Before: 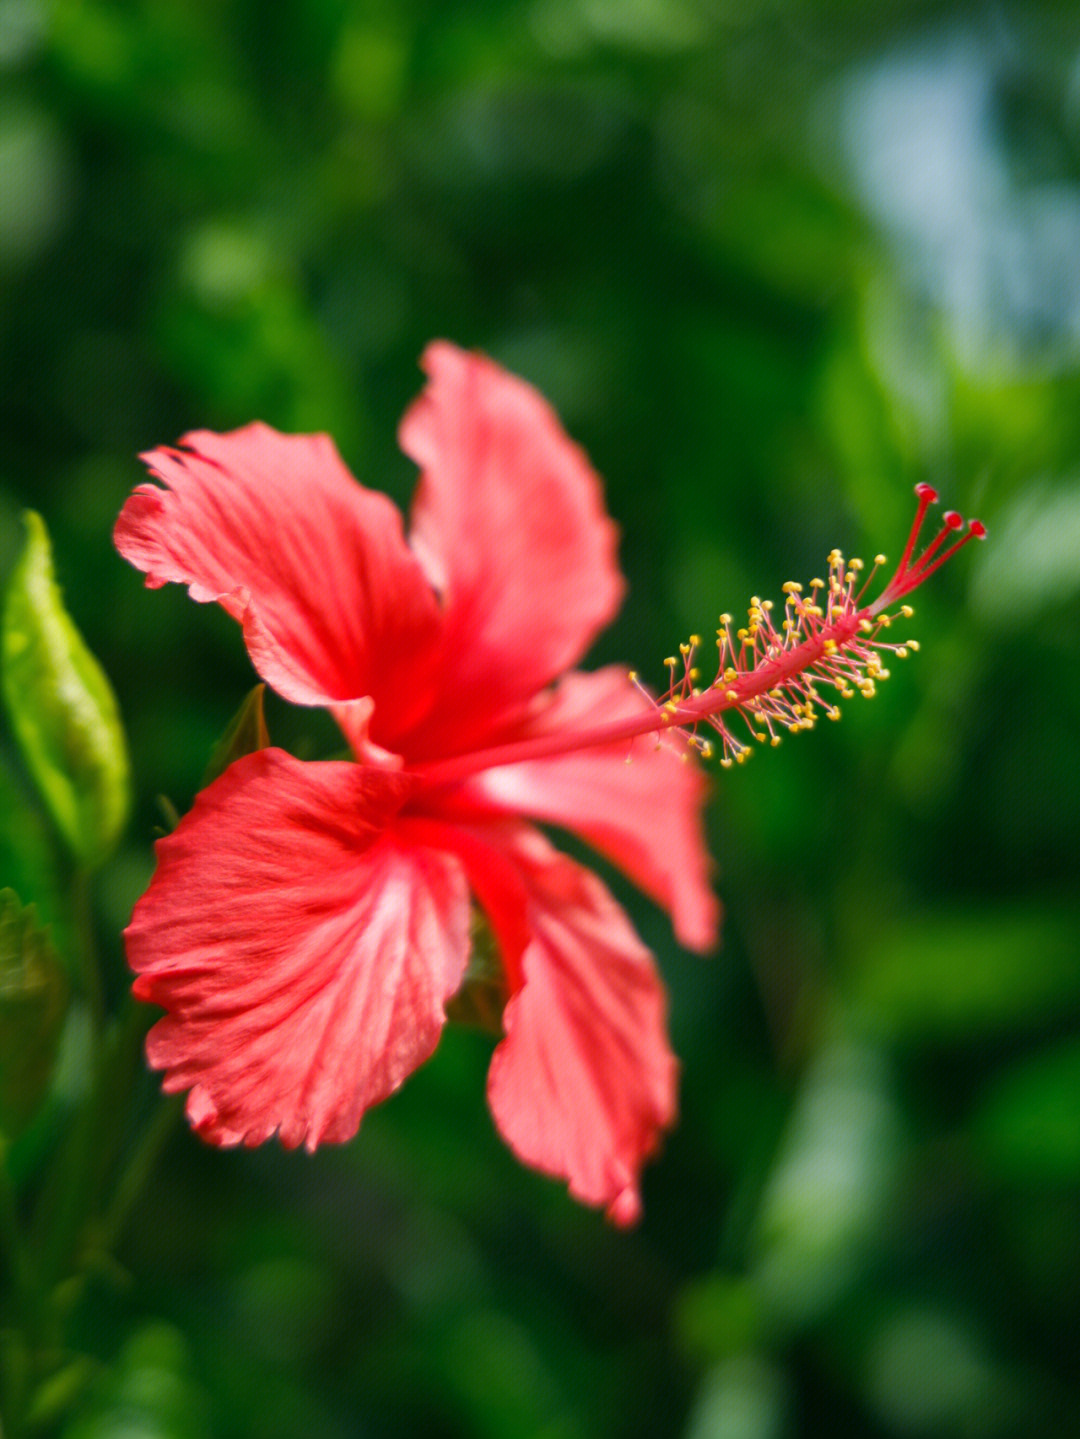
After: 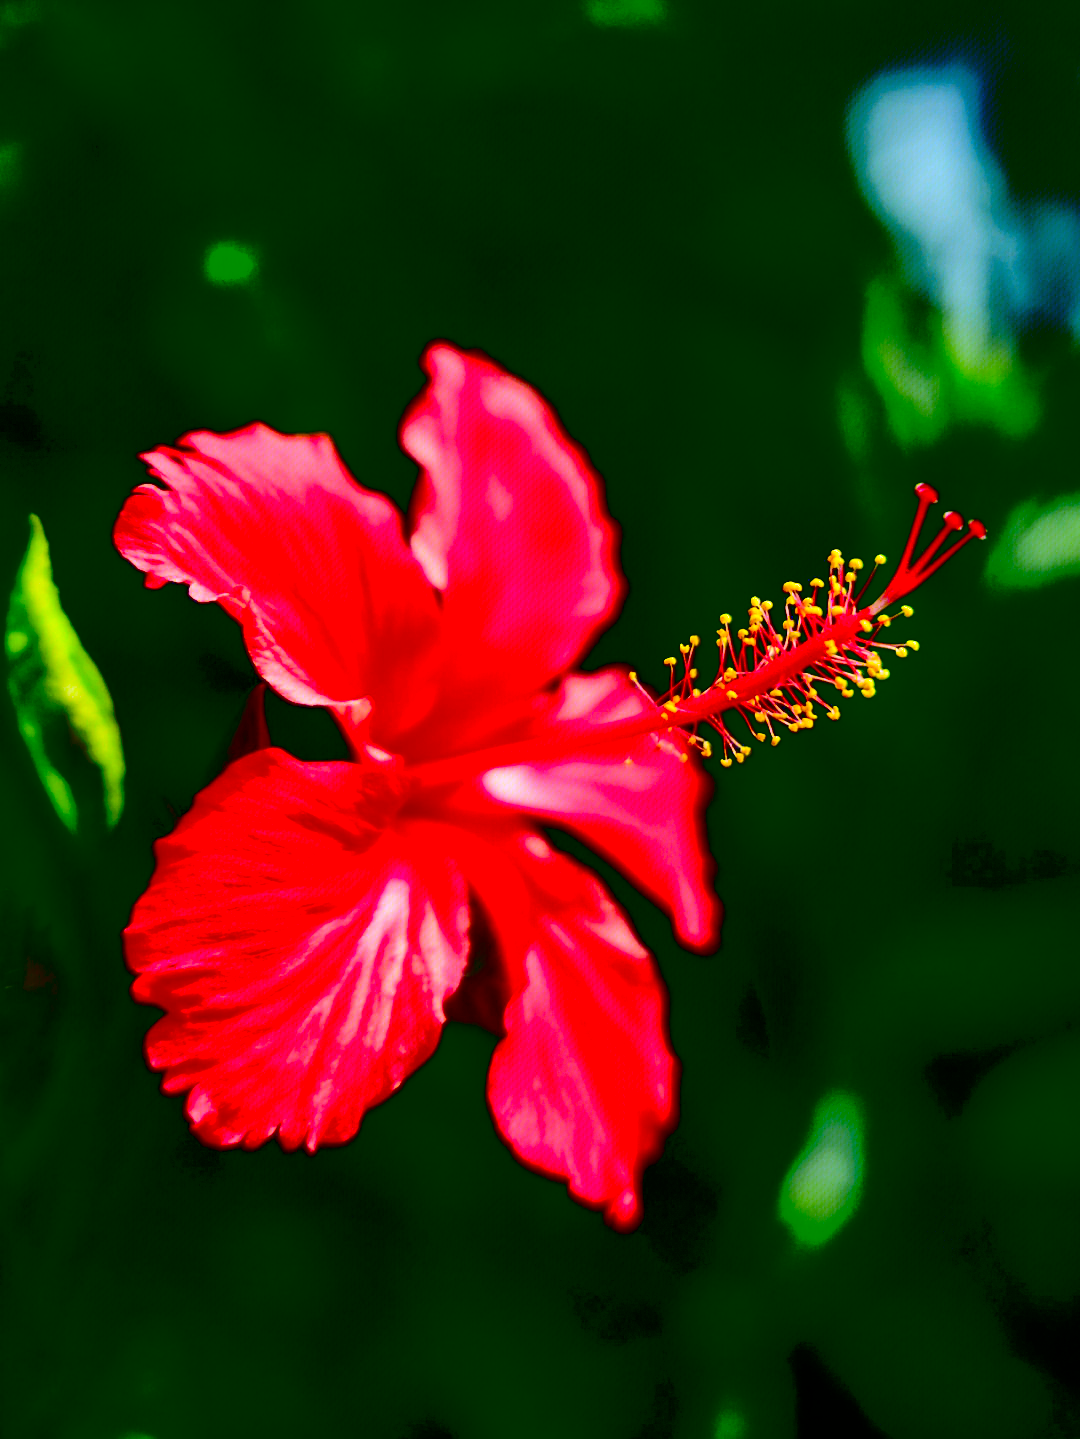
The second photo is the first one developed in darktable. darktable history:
shadows and highlights: on, module defaults
exposure: exposure -0.057 EV, compensate highlight preservation false
contrast brightness saturation: contrast 0.762, brightness -0.982, saturation 0.989
sharpen: on, module defaults
